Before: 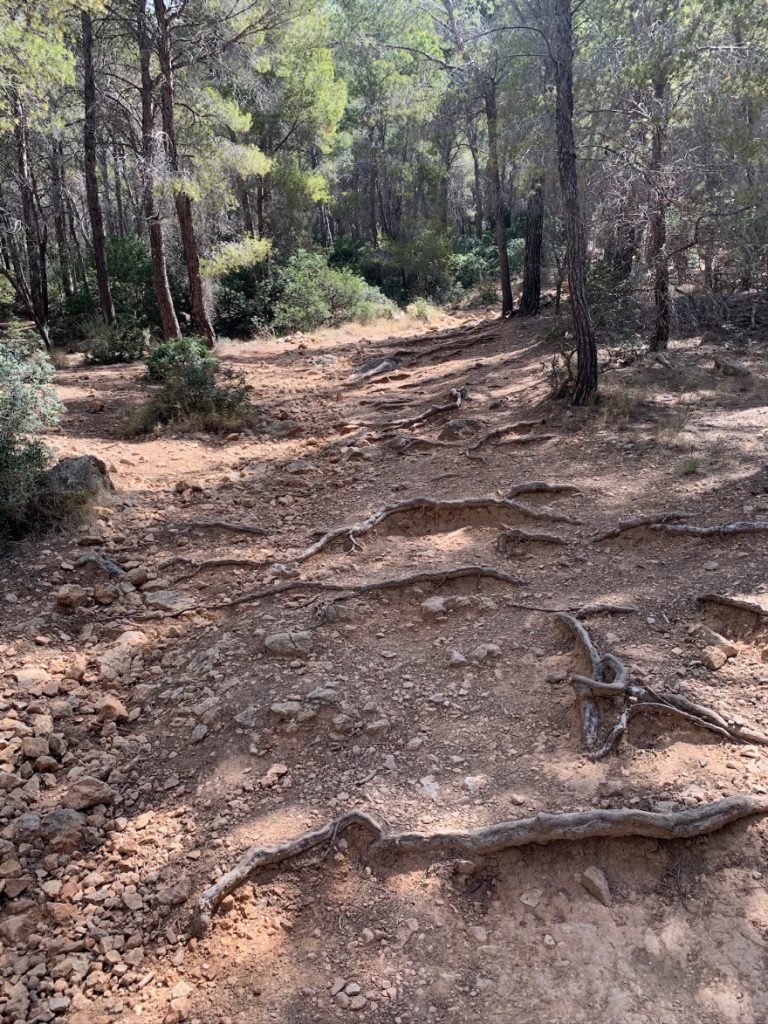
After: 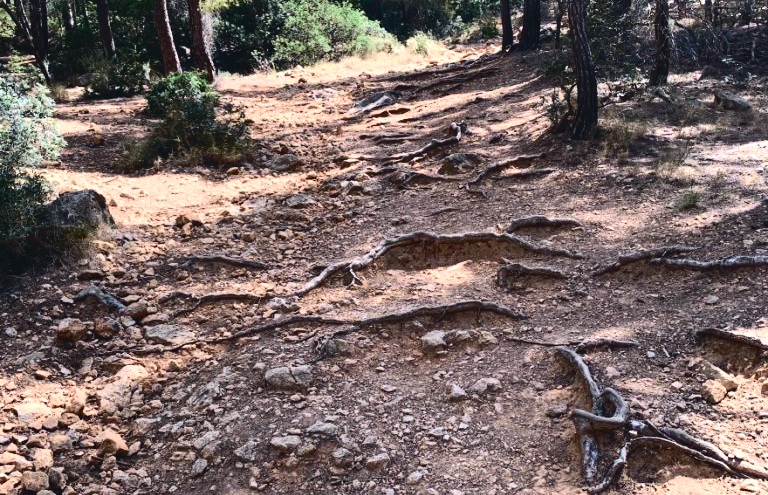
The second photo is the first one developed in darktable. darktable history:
crop and rotate: top 26.056%, bottom 25.543%
color contrast: green-magenta contrast 1.1, blue-yellow contrast 1.1, unbound 0
tone curve: curves: ch0 [(0, 0.047) (0.15, 0.127) (0.46, 0.466) (0.751, 0.788) (1, 0.961)]; ch1 [(0, 0) (0.43, 0.408) (0.476, 0.469) (0.505, 0.501) (0.553, 0.557) (0.592, 0.58) (0.631, 0.625) (1, 1)]; ch2 [(0, 0) (0.505, 0.495) (0.55, 0.557) (0.583, 0.573) (1, 1)], color space Lab, independent channels, preserve colors none
tone equalizer: -8 EV -0.75 EV, -7 EV -0.7 EV, -6 EV -0.6 EV, -5 EV -0.4 EV, -3 EV 0.4 EV, -2 EV 0.6 EV, -1 EV 0.7 EV, +0 EV 0.75 EV, edges refinement/feathering 500, mask exposure compensation -1.57 EV, preserve details no
